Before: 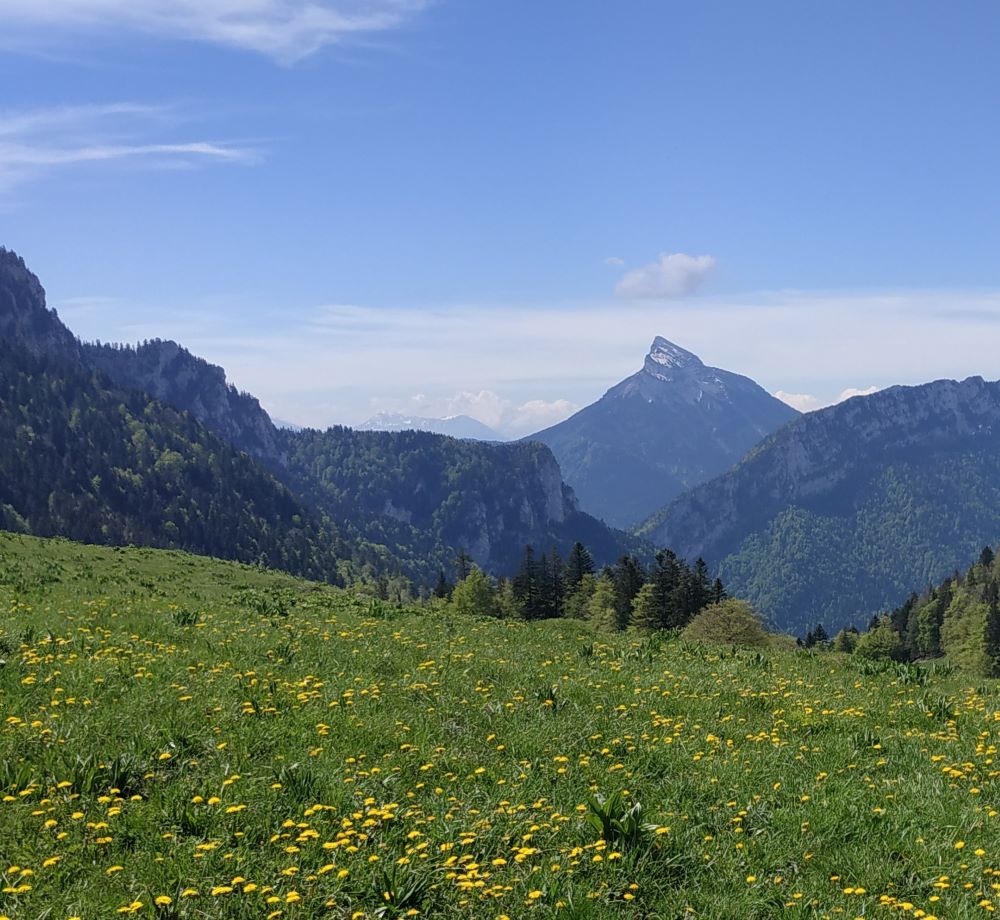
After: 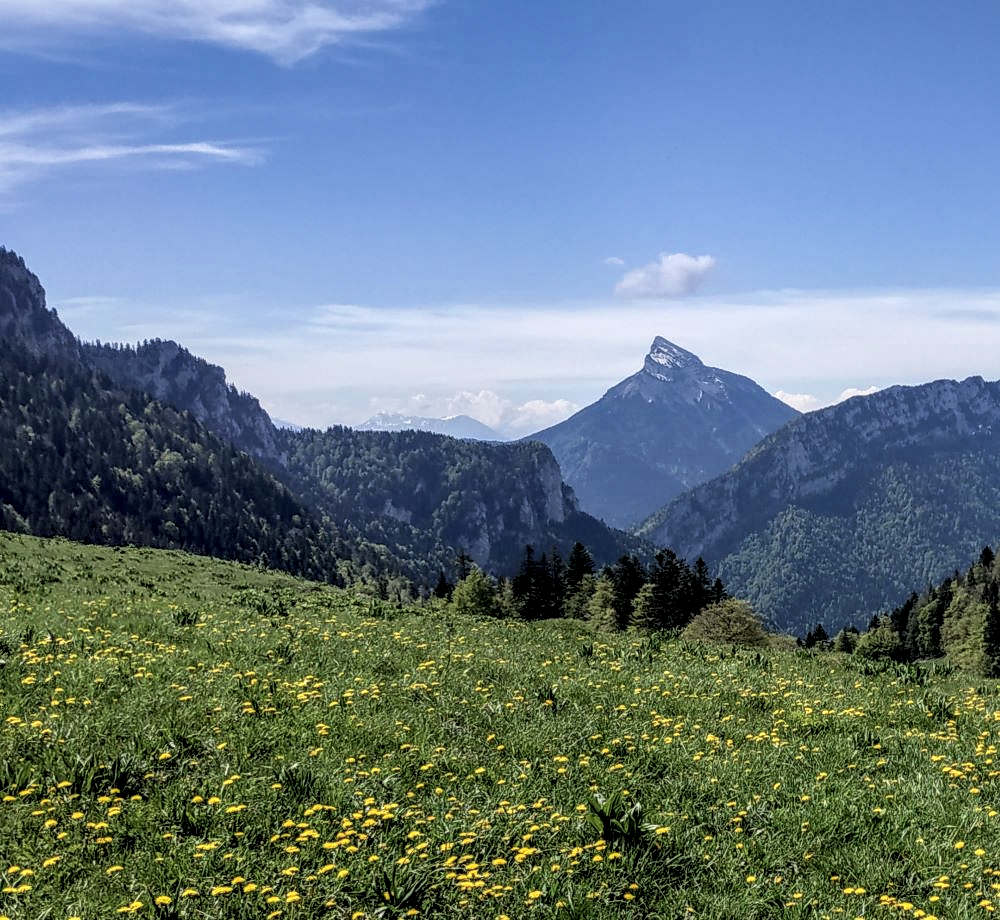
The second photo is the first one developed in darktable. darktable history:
tone curve: curves: ch0 [(0, 0.024) (0.119, 0.146) (0.474, 0.464) (0.718, 0.721) (0.817, 0.839) (1, 0.998)]; ch1 [(0, 0) (0.377, 0.416) (0.439, 0.451) (0.477, 0.477) (0.501, 0.497) (0.538, 0.544) (0.58, 0.602) (0.664, 0.676) (0.783, 0.804) (1, 1)]; ch2 [(0, 0) (0.38, 0.405) (0.463, 0.456) (0.498, 0.497) (0.524, 0.535) (0.578, 0.576) (0.648, 0.665) (1, 1)], preserve colors none
local contrast: highlights 4%, shadows 0%, detail 182%
filmic rgb: black relative exposure -8 EV, white relative exposure 4.05 EV, threshold 3 EV, hardness 4.2, latitude 50.09%, contrast 1.101, enable highlight reconstruction true
